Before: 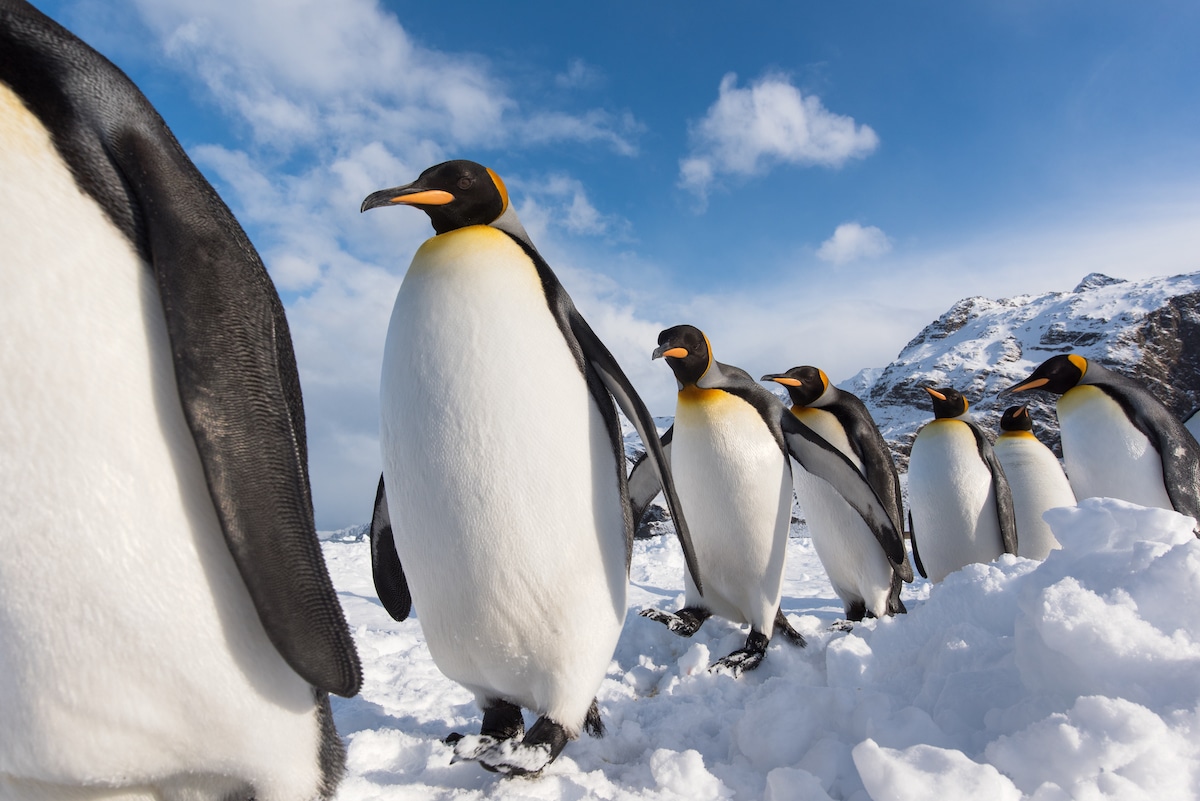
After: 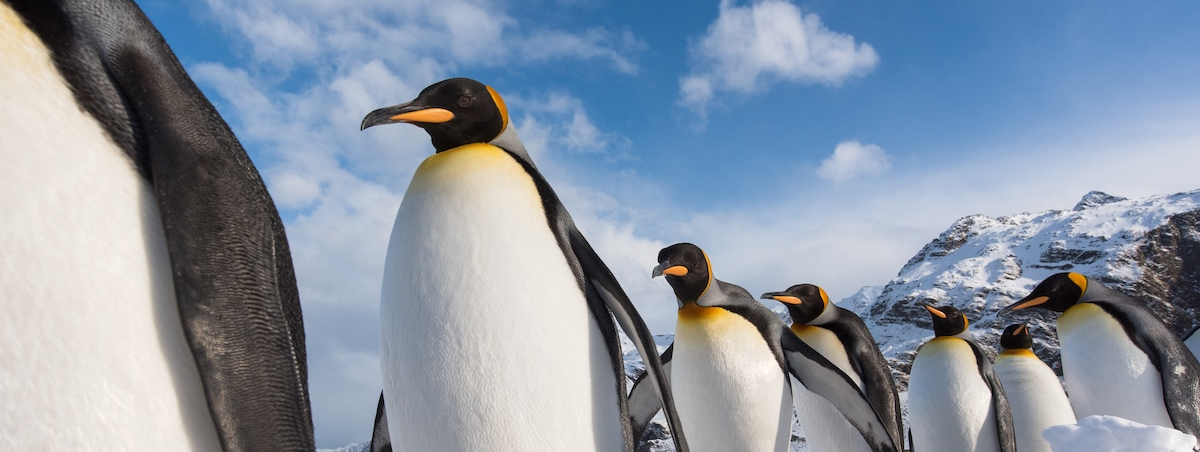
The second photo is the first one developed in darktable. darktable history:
crop and rotate: top 10.417%, bottom 33.12%
